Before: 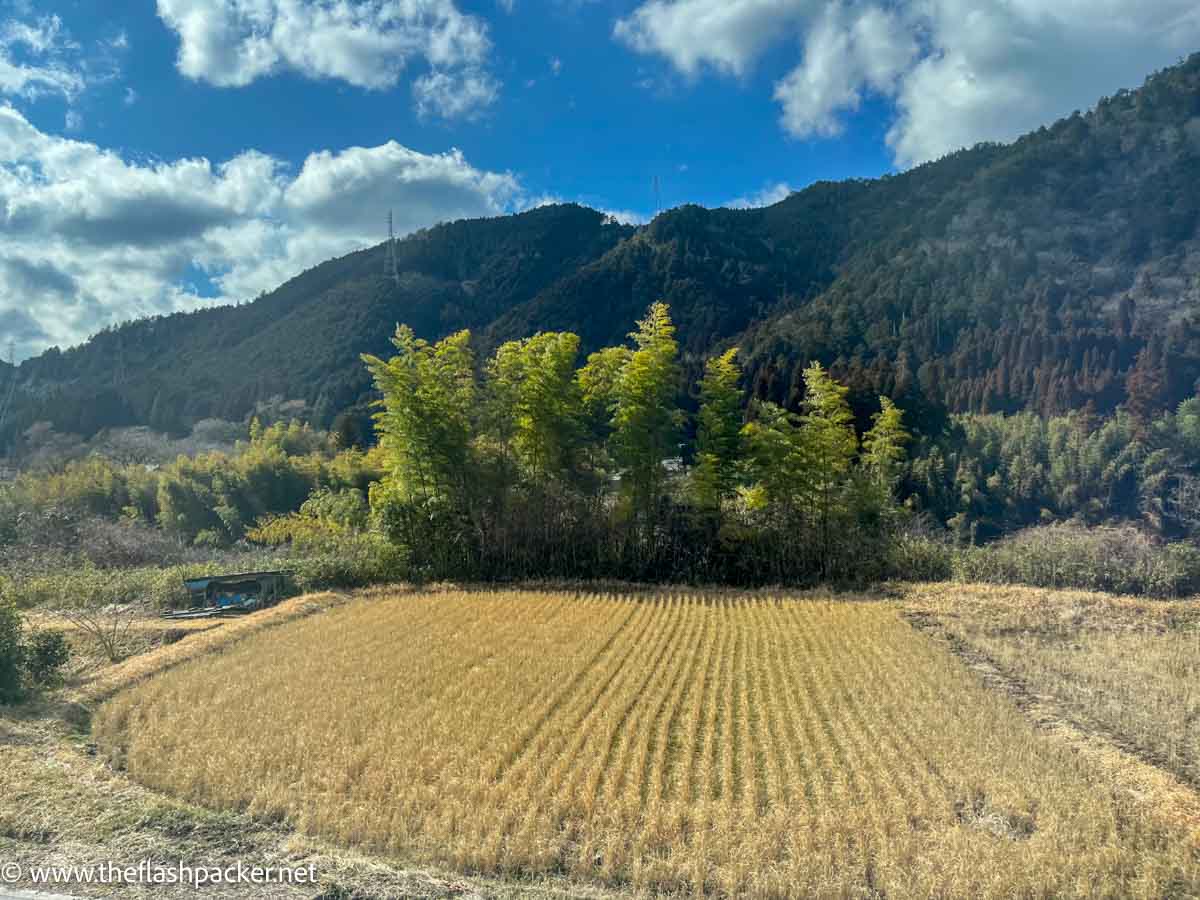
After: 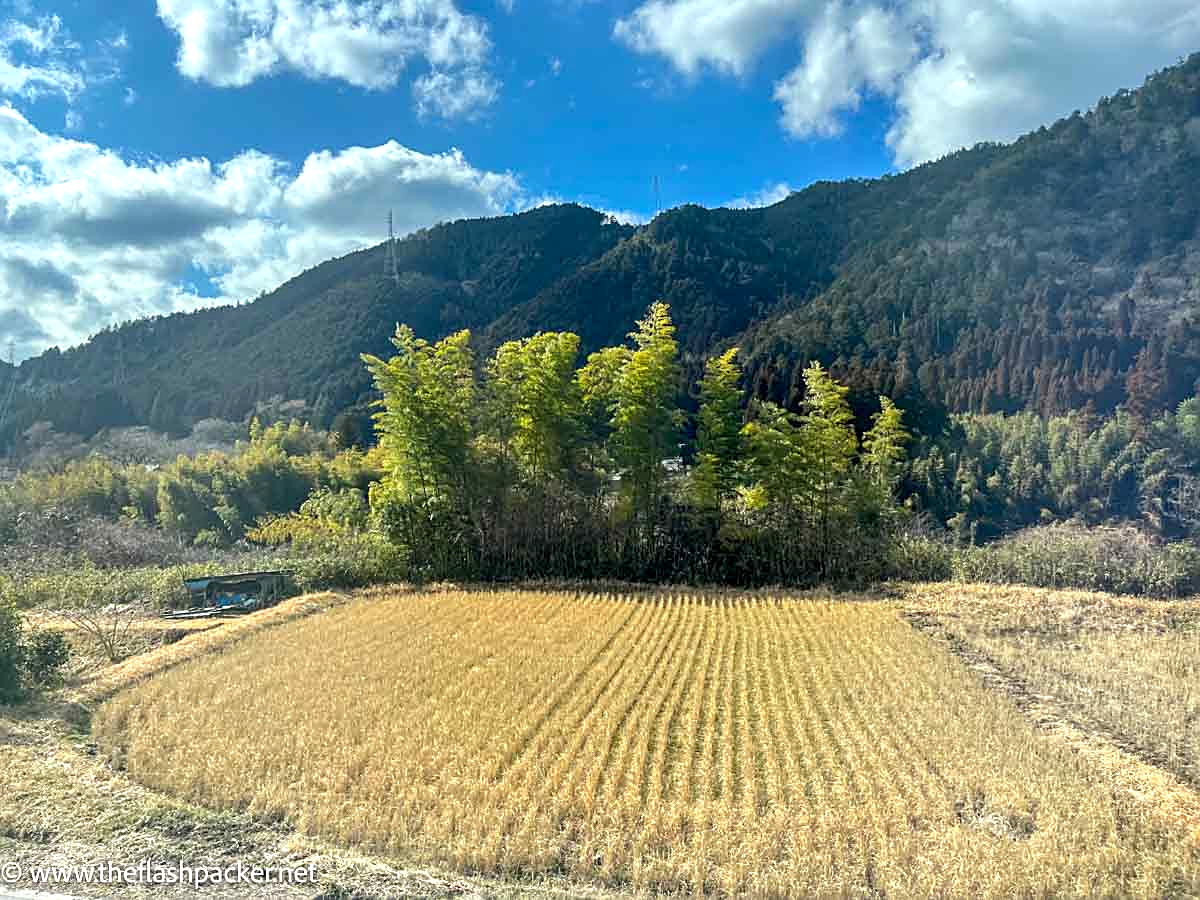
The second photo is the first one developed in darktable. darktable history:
exposure: black level correction 0.001, exposure 0.5 EV, compensate highlight preservation false
sharpen: on, module defaults
